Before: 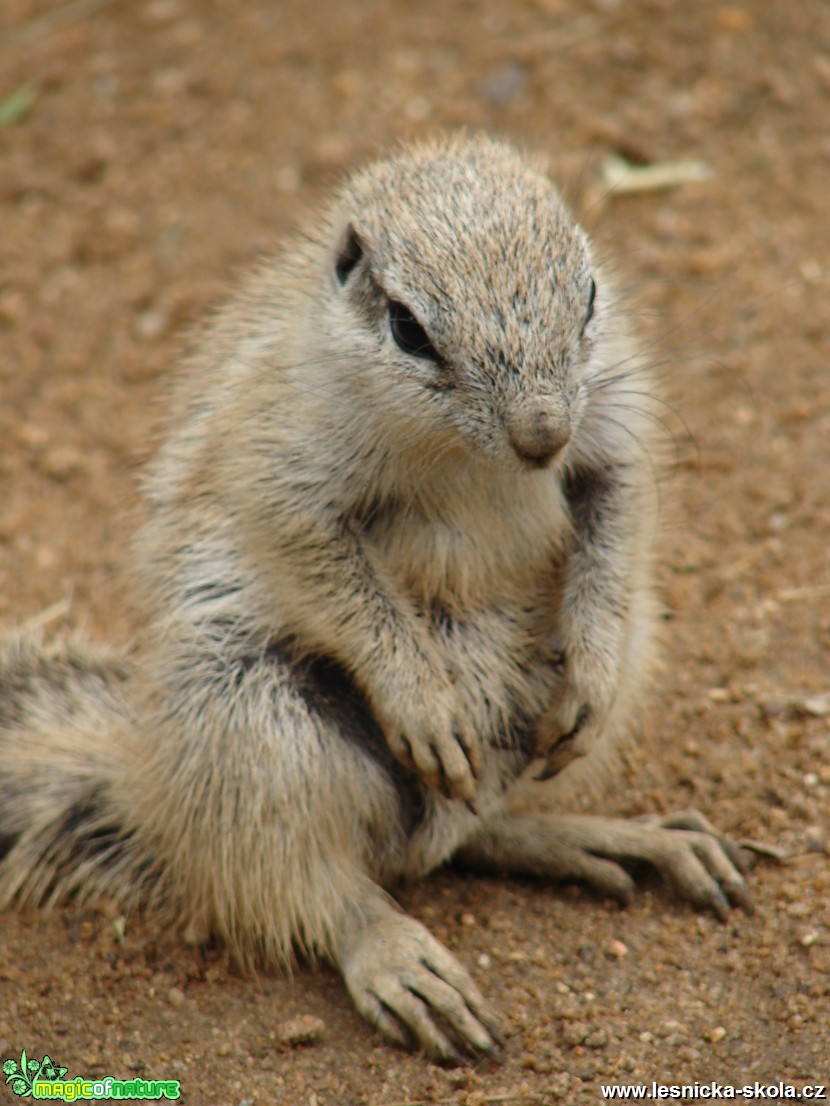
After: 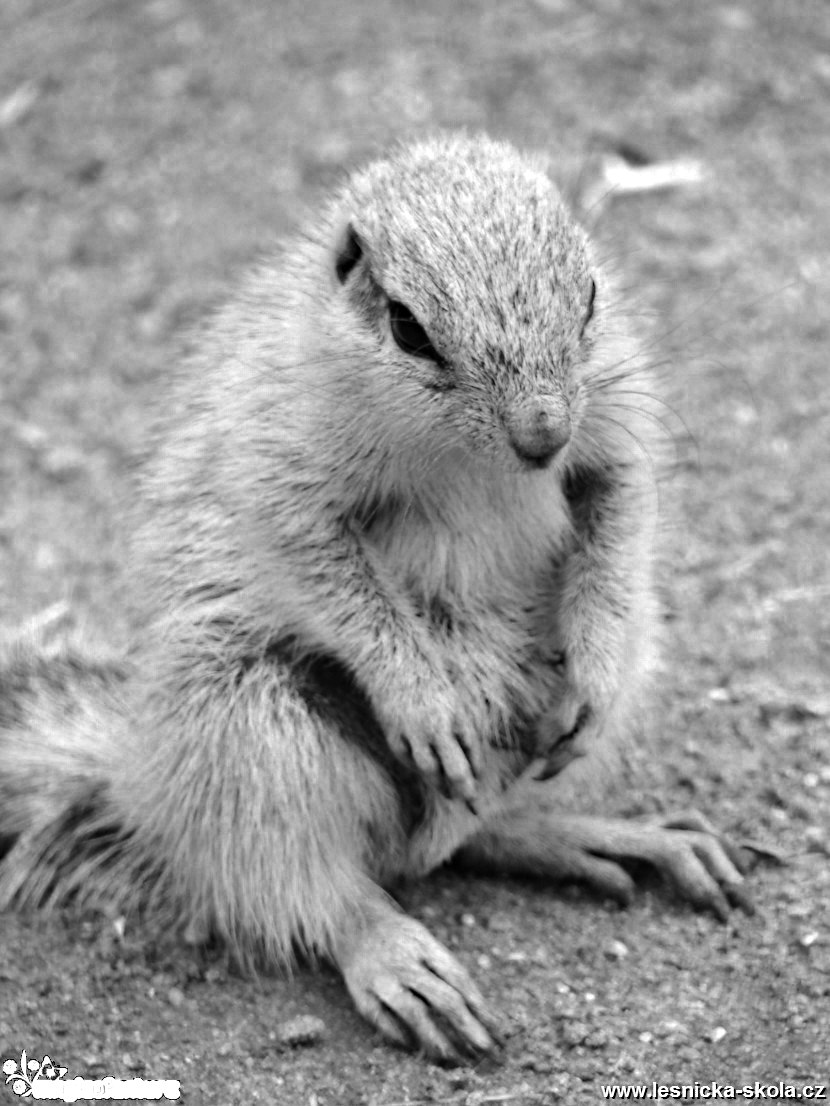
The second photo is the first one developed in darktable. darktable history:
haze removal: compatibility mode true, adaptive false
color zones: curves: ch0 [(0, 0.554) (0.146, 0.662) (0.293, 0.86) (0.503, 0.774) (0.637, 0.106) (0.74, 0.072) (0.866, 0.488) (0.998, 0.569)]; ch1 [(0, 0) (0.143, 0) (0.286, 0) (0.429, 0) (0.571, 0) (0.714, 0) (0.857, 0)]
